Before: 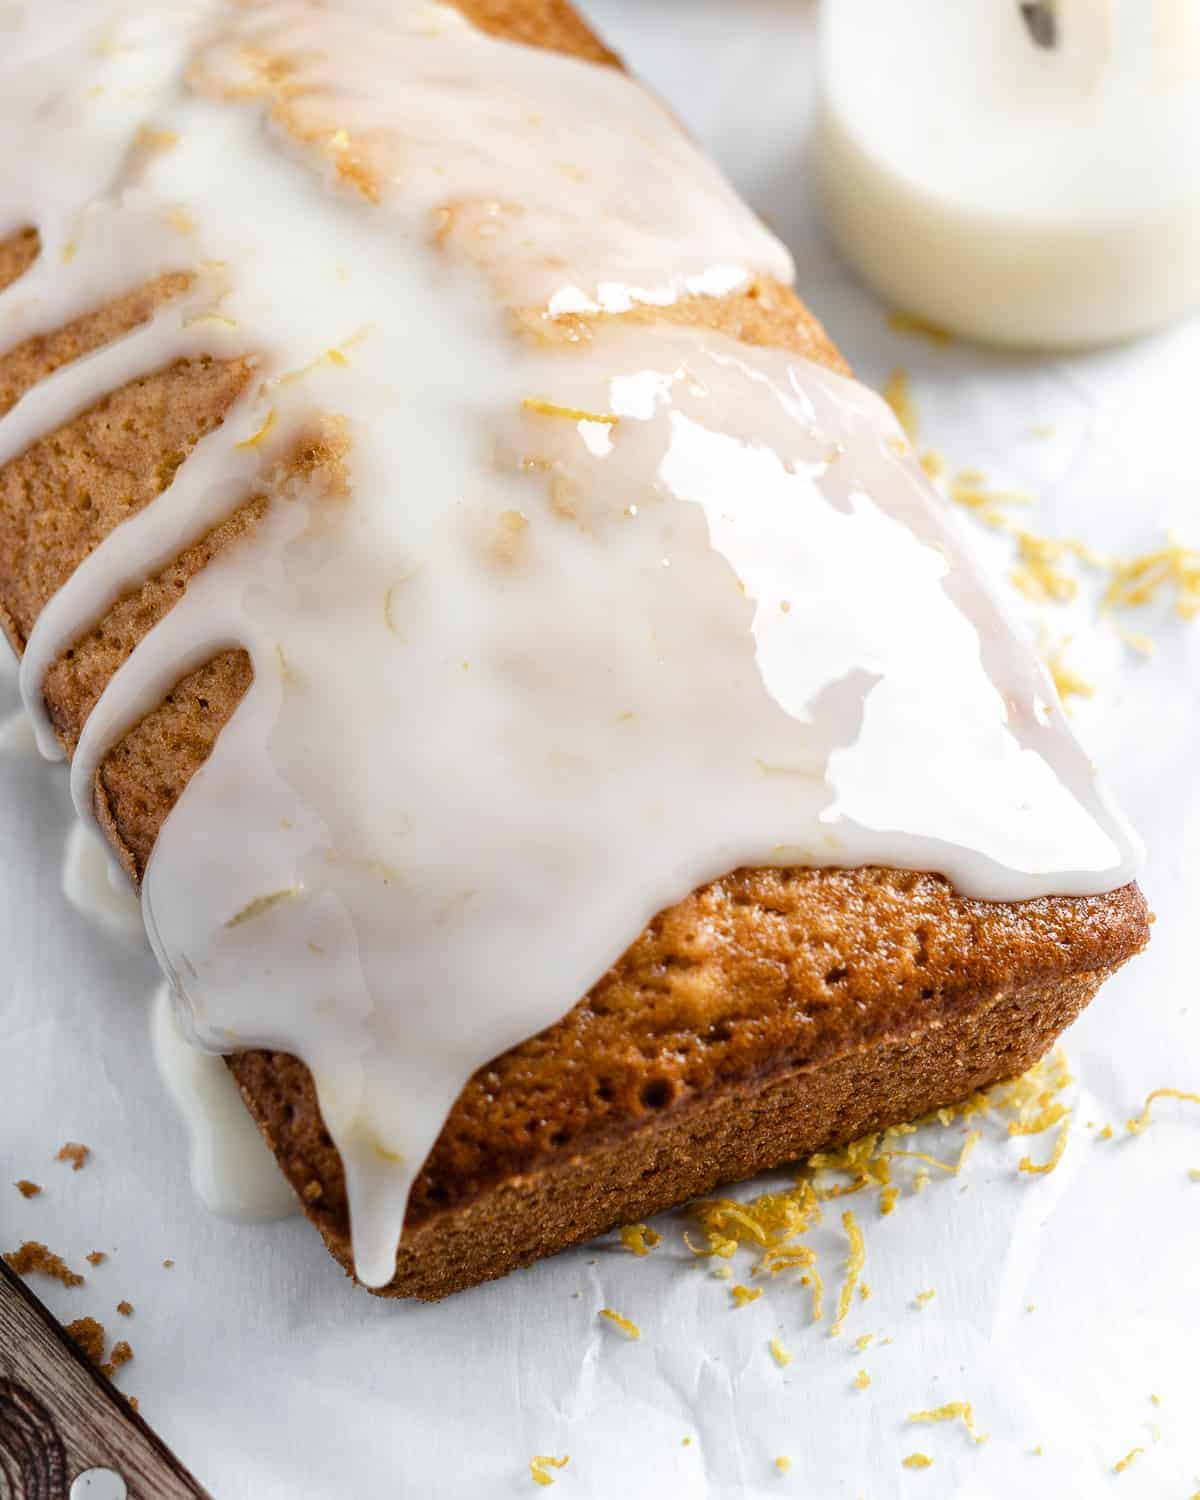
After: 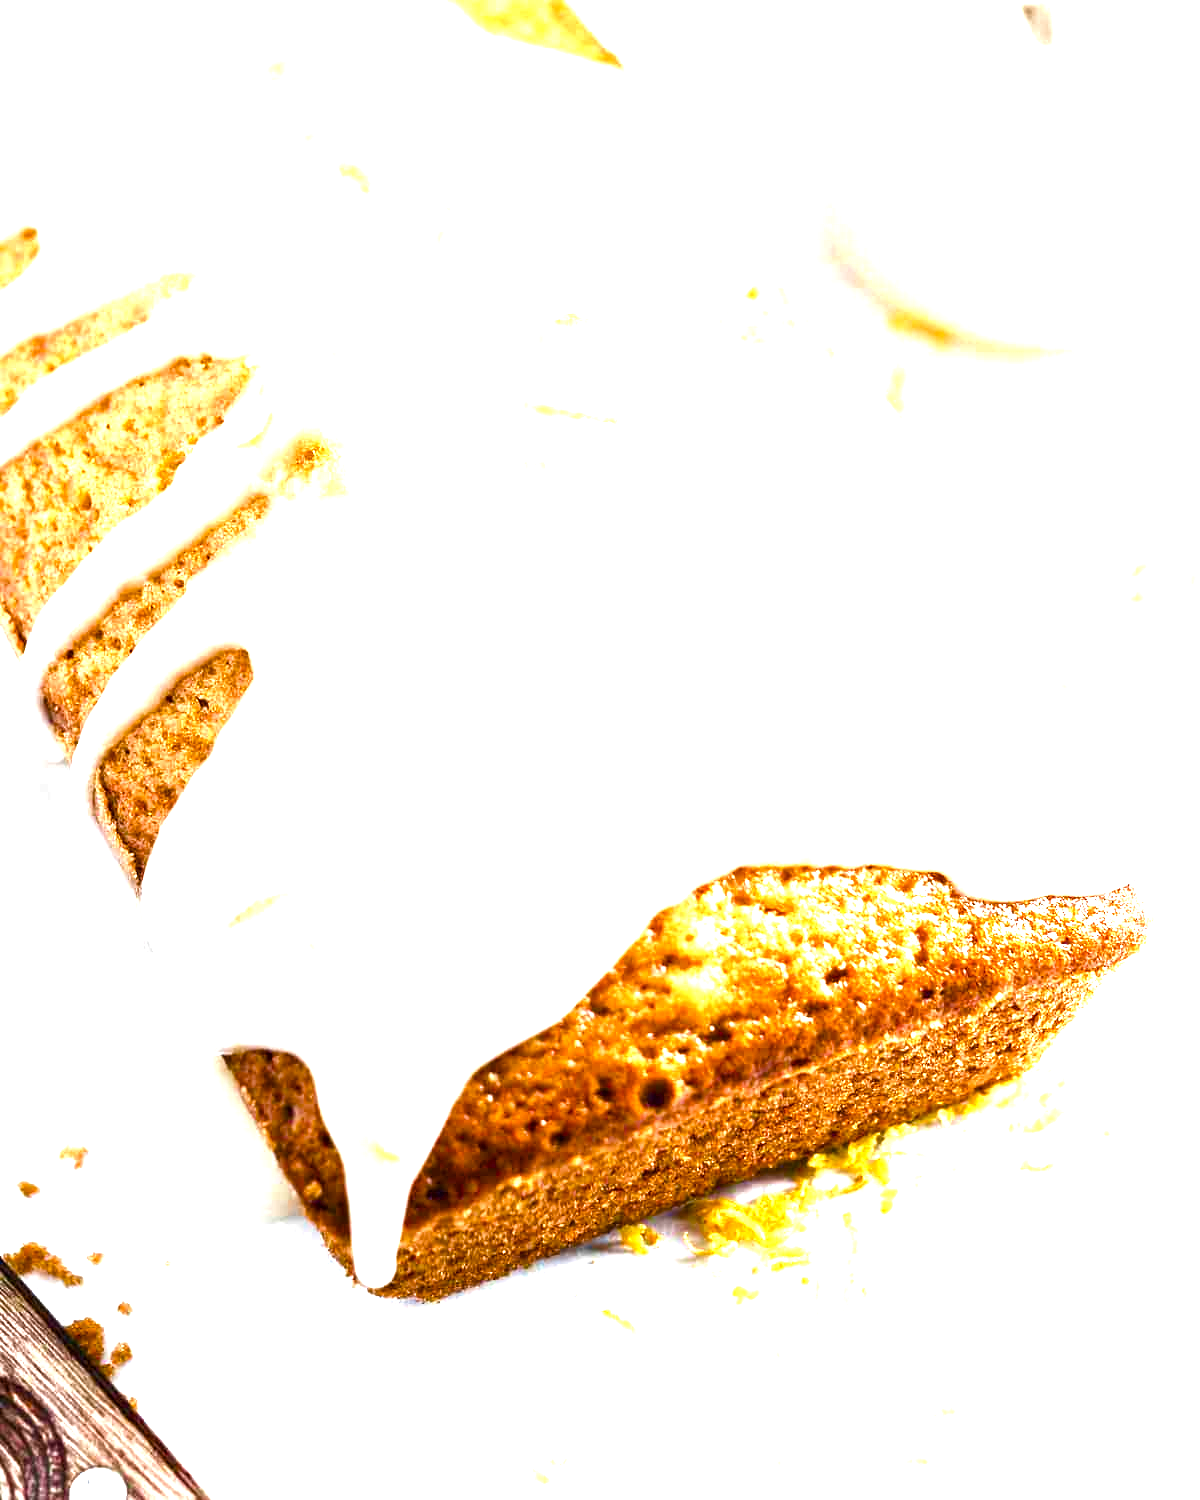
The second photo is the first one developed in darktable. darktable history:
velvia: on, module defaults
color balance rgb: perceptual saturation grading › mid-tones 6.33%, perceptual saturation grading › shadows 72.44%, perceptual brilliance grading › highlights 11.59%, contrast 5.05%
exposure: black level correction 0, exposure 1.75 EV, compensate exposure bias true, compensate highlight preservation false
